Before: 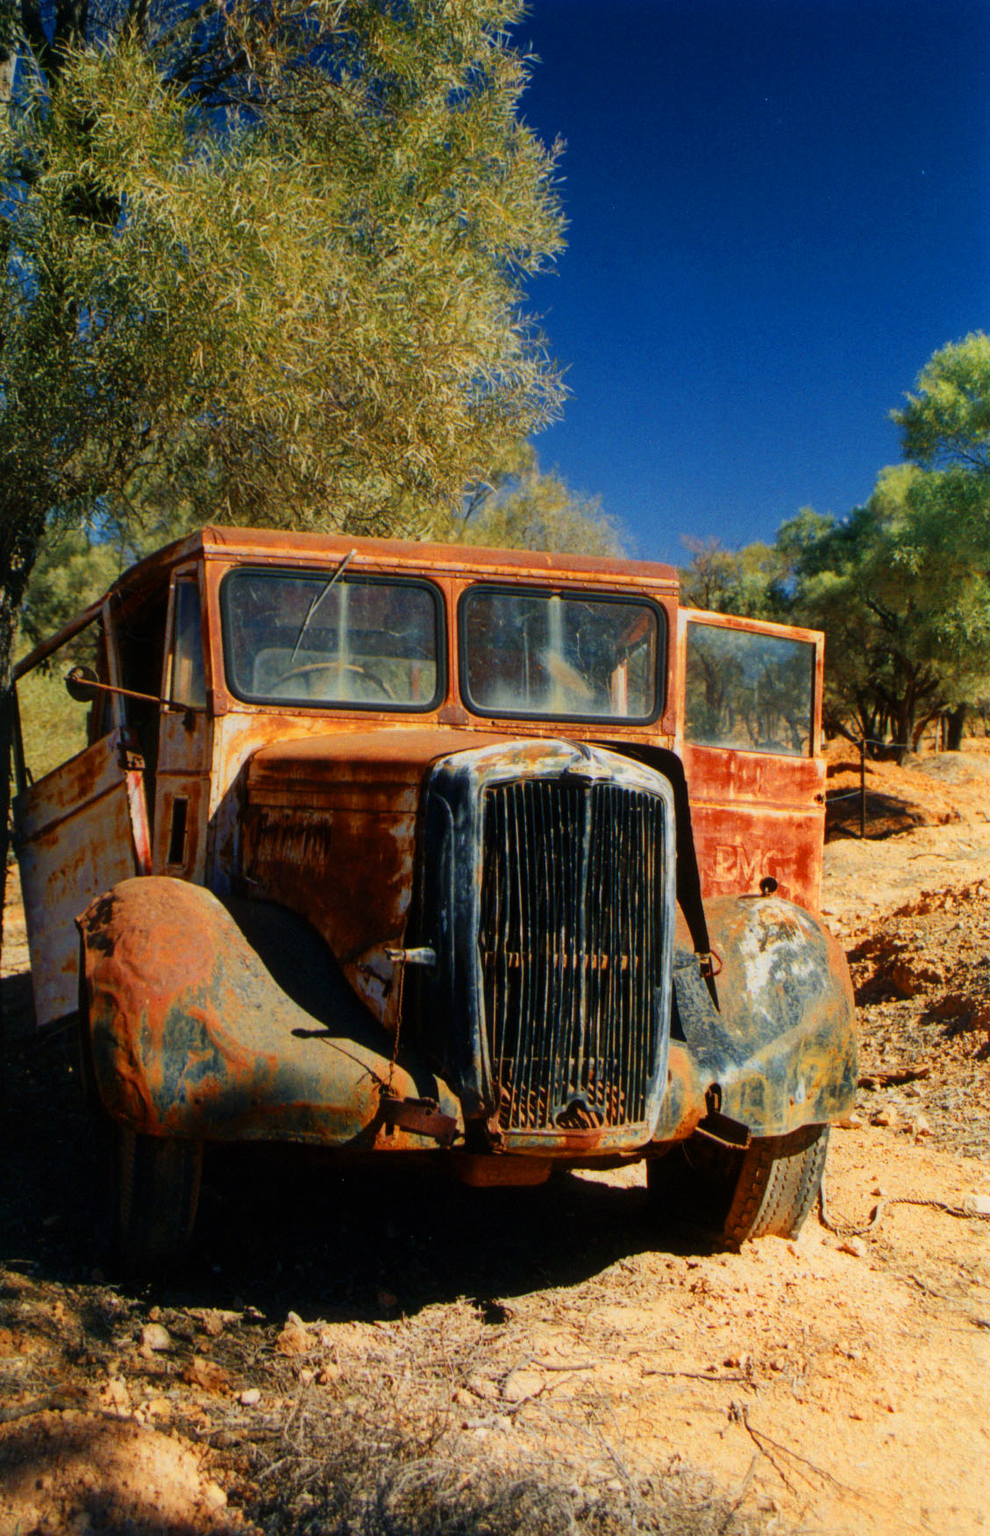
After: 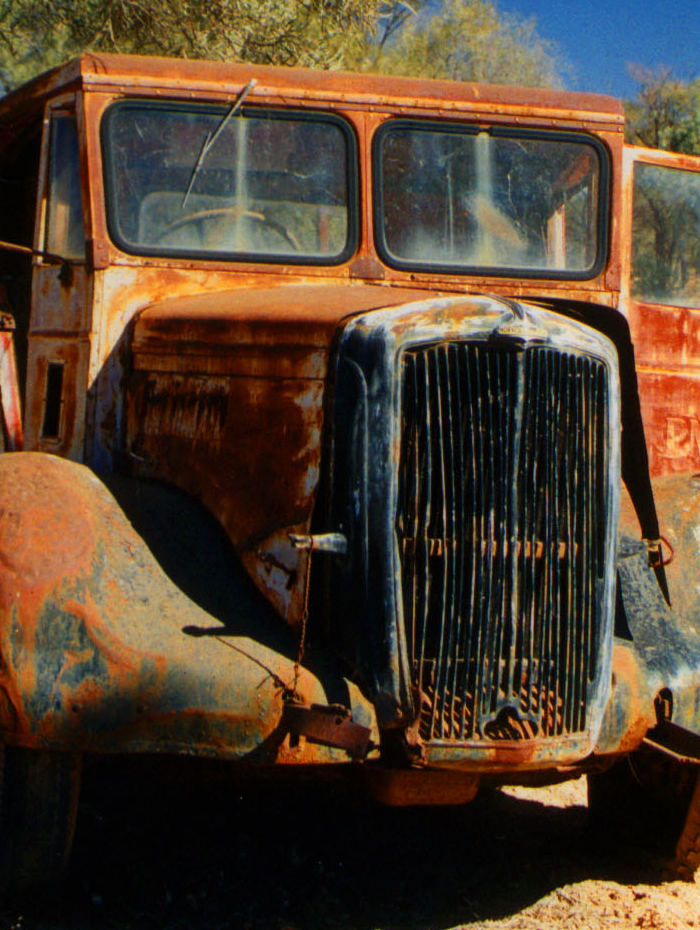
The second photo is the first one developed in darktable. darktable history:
crop: left 13.312%, top 31.28%, right 24.627%, bottom 15.582%
